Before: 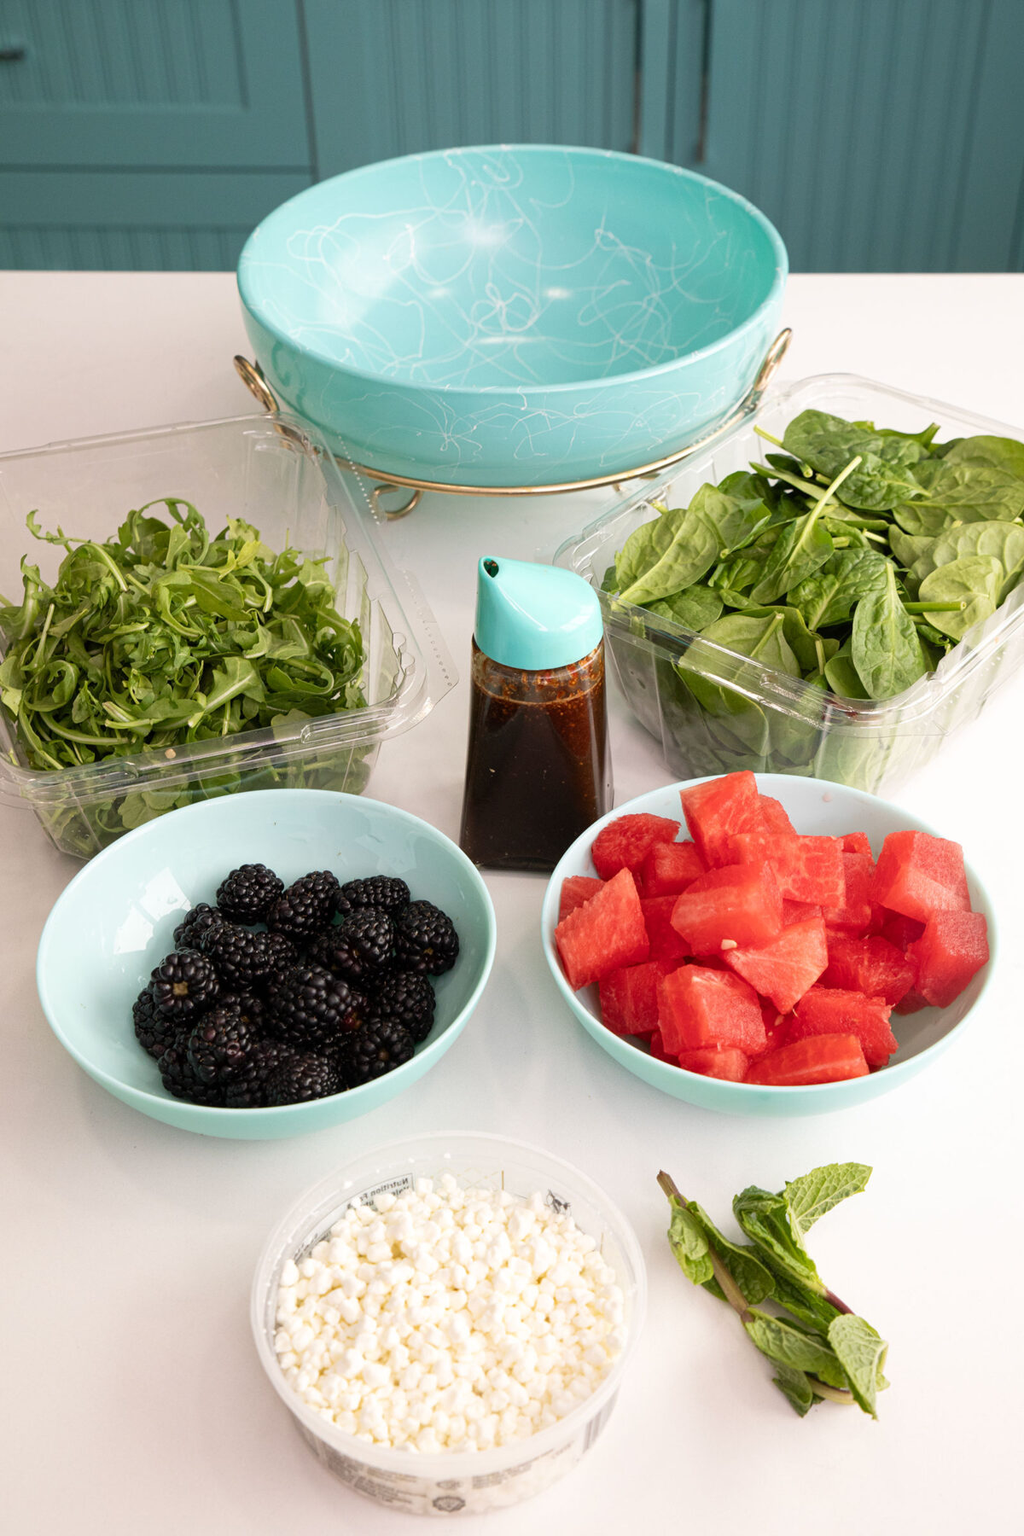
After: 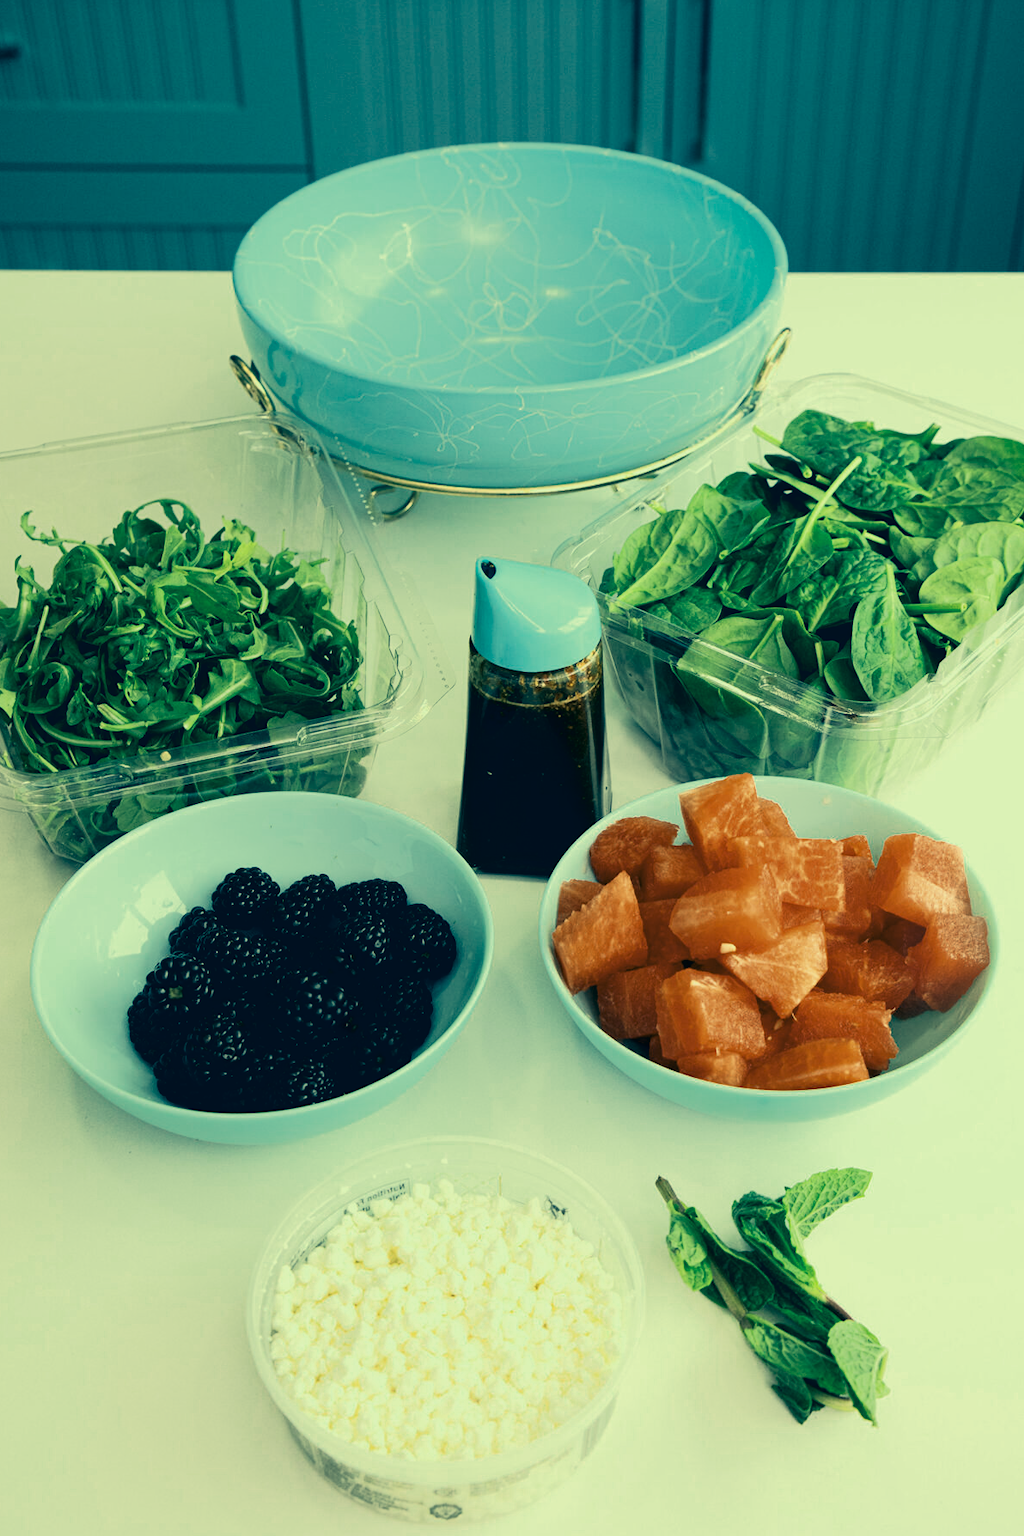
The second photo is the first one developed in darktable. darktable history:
tone curve: curves: ch0 [(0, 0) (0.003, 0.001) (0.011, 0.001) (0.025, 0.001) (0.044, 0.001) (0.069, 0.003) (0.1, 0.007) (0.136, 0.013) (0.177, 0.032) (0.224, 0.083) (0.277, 0.157) (0.335, 0.237) (0.399, 0.334) (0.468, 0.446) (0.543, 0.562) (0.623, 0.683) (0.709, 0.801) (0.801, 0.869) (0.898, 0.918) (1, 1)], color space Lab, independent channels, preserve colors none
crop and rotate: left 0.588%, top 0.219%, bottom 0.413%
color correction: highlights a* -15.62, highlights b* 39.89, shadows a* -39.29, shadows b* -25.75
color zones: curves: ch0 [(0, 0.5) (0.125, 0.4) (0.25, 0.5) (0.375, 0.4) (0.5, 0.4) (0.625, 0.35) (0.75, 0.35) (0.875, 0.5)]; ch1 [(0, 0.35) (0.125, 0.45) (0.25, 0.35) (0.375, 0.35) (0.5, 0.35) (0.625, 0.35) (0.75, 0.45) (0.875, 0.35)]; ch2 [(0, 0.6) (0.125, 0.5) (0.25, 0.5) (0.375, 0.6) (0.5, 0.6) (0.625, 0.5) (0.75, 0.5) (0.875, 0.5)]
